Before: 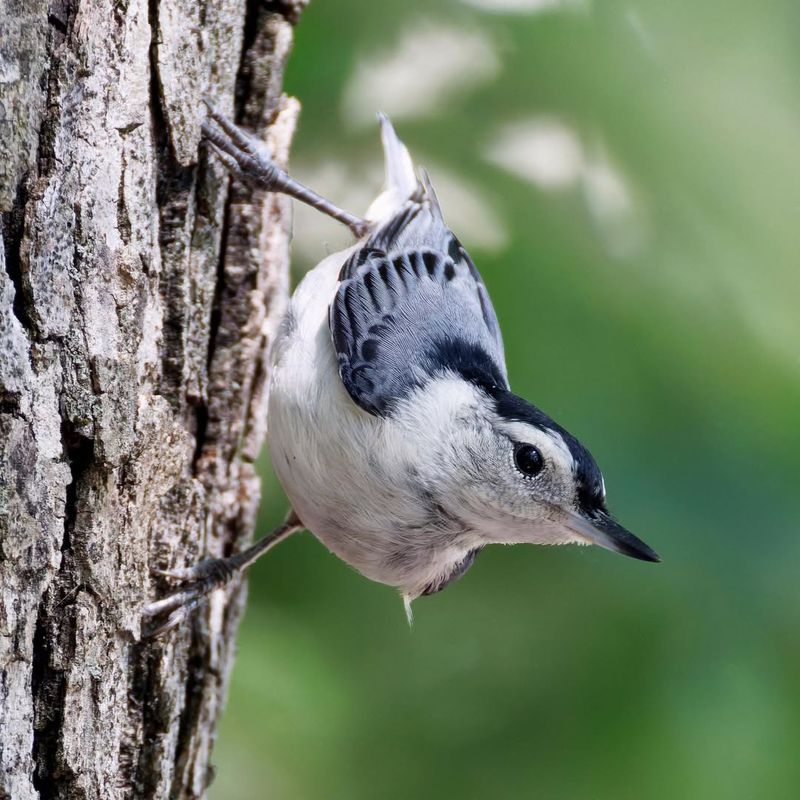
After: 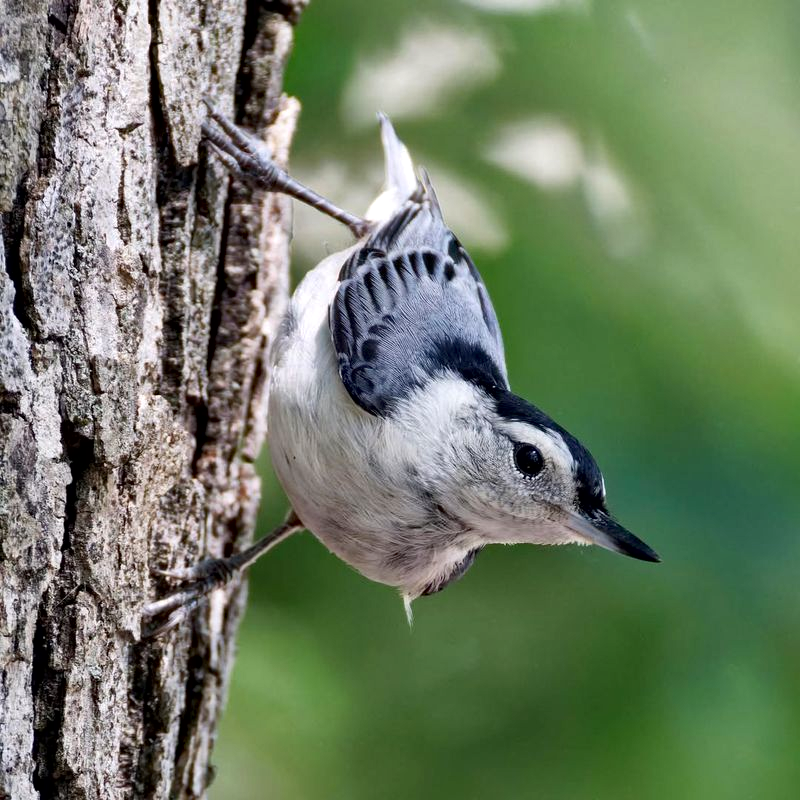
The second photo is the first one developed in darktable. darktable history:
local contrast: mode bilateral grid, contrast 30, coarseness 25, midtone range 0.2
haze removal: compatibility mode true, adaptive false
